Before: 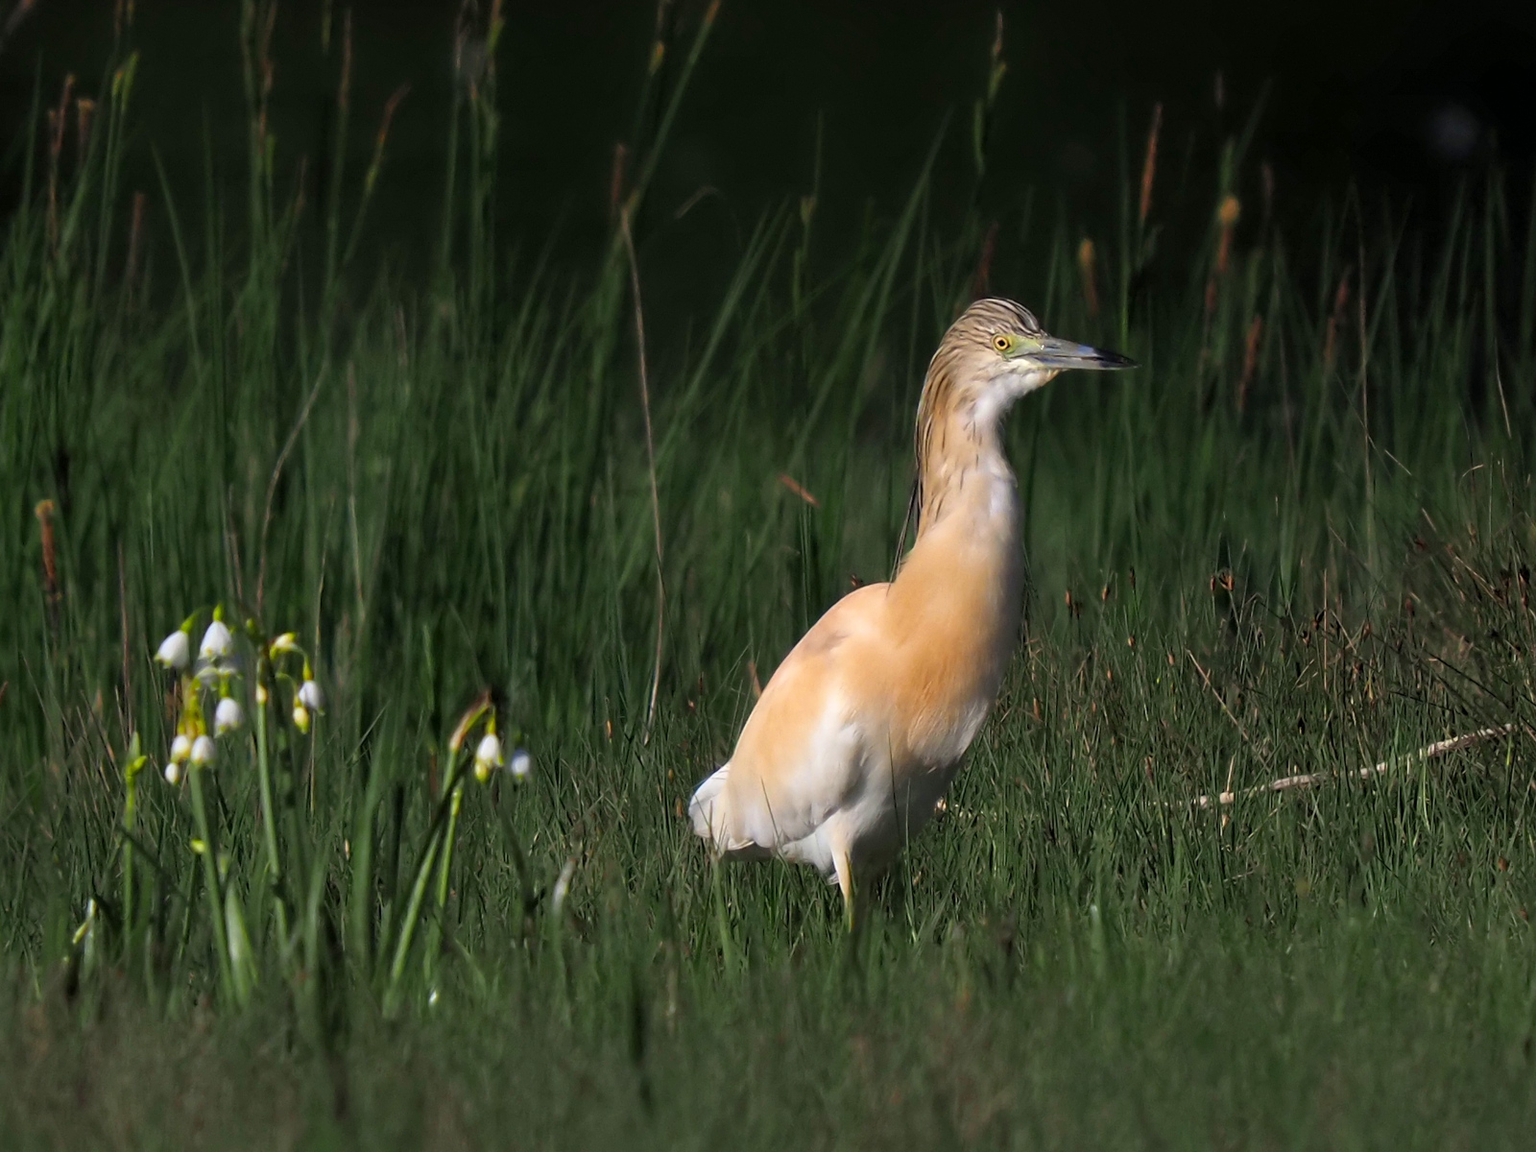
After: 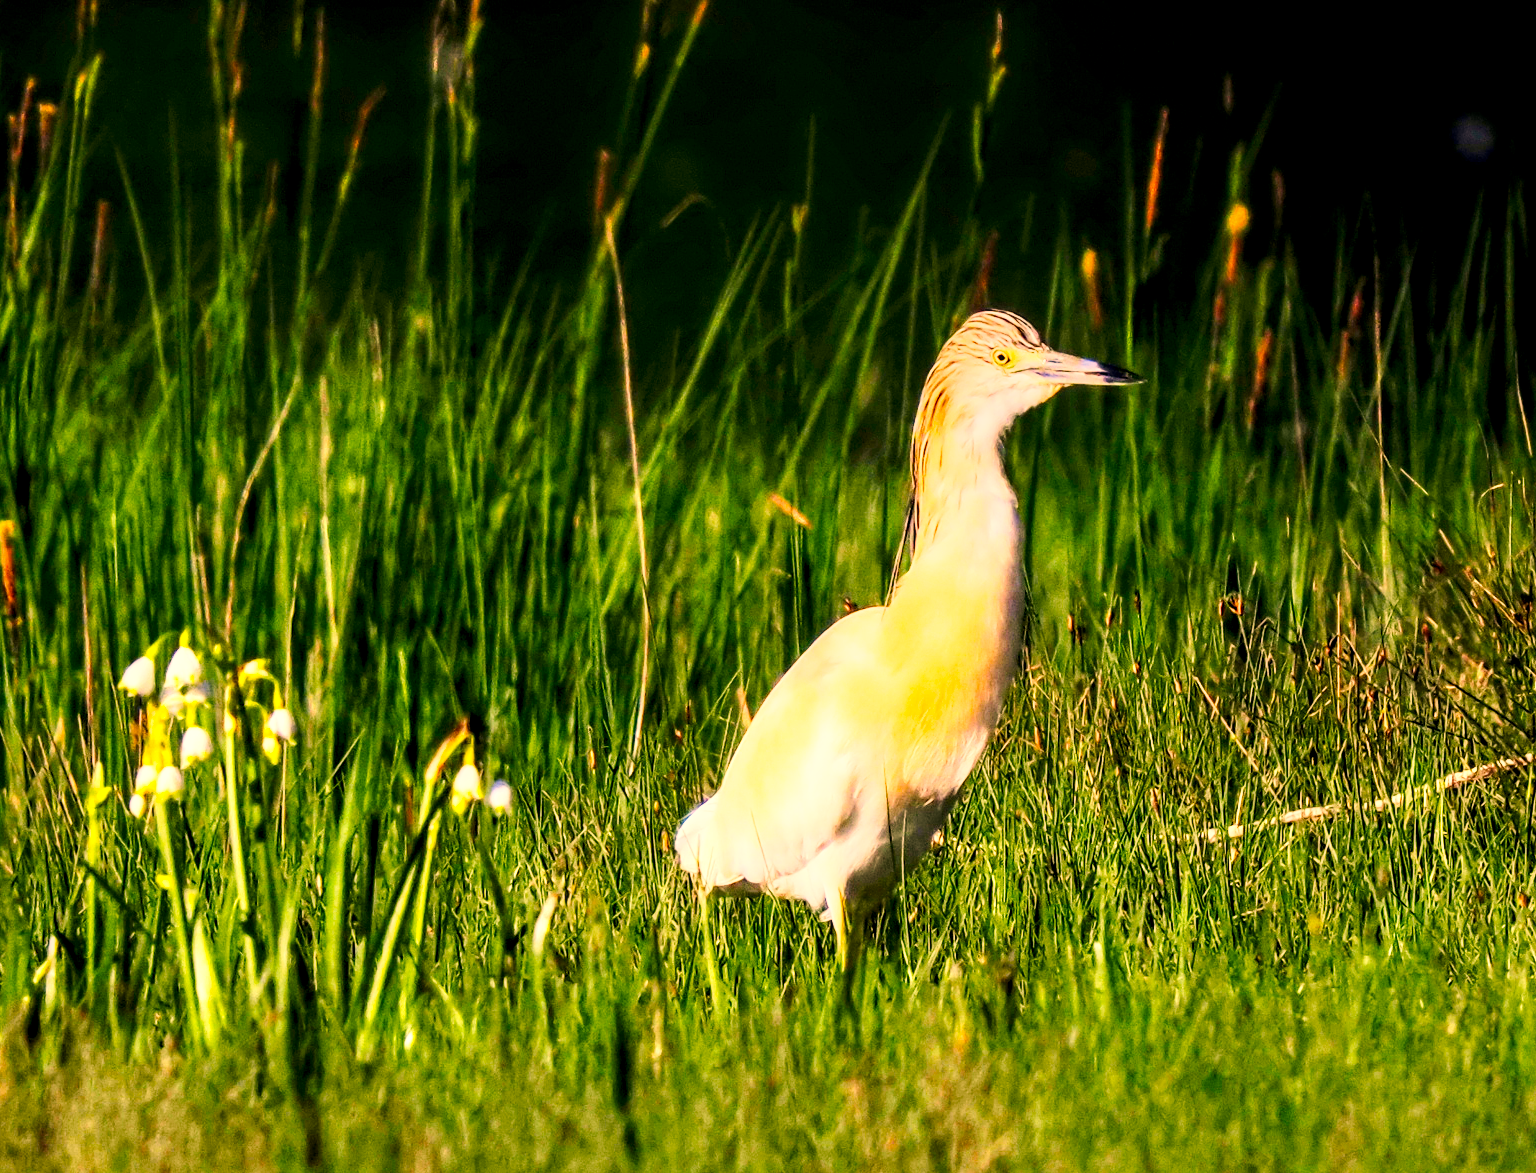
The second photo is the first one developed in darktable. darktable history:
crop and rotate: left 2.697%, right 1.252%, bottom 2.24%
base curve: curves: ch0 [(0, 0) (0.005, 0.002) (0.15, 0.3) (0.4, 0.7) (0.75, 0.95) (1, 1)], preserve colors none
color correction: highlights a* 21.74, highlights b* 22.32
contrast brightness saturation: saturation 0.175
exposure: exposure -0.062 EV, compensate highlight preservation false
local contrast: detail 150%
color balance rgb: highlights gain › luminance 5.814%, highlights gain › chroma 2.523%, highlights gain › hue 89.42°, linear chroma grading › global chroma 15.442%, perceptual saturation grading › global saturation 0.041%, perceptual saturation grading › highlights -14.628%, perceptual saturation grading › shadows 25.235%, global vibrance 42.845%
tone equalizer: -7 EV 0.142 EV, -6 EV 0.561 EV, -5 EV 1.15 EV, -4 EV 1.34 EV, -3 EV 1.16 EV, -2 EV 0.6 EV, -1 EV 0.159 EV, edges refinement/feathering 500, mask exposure compensation -1.57 EV, preserve details no
